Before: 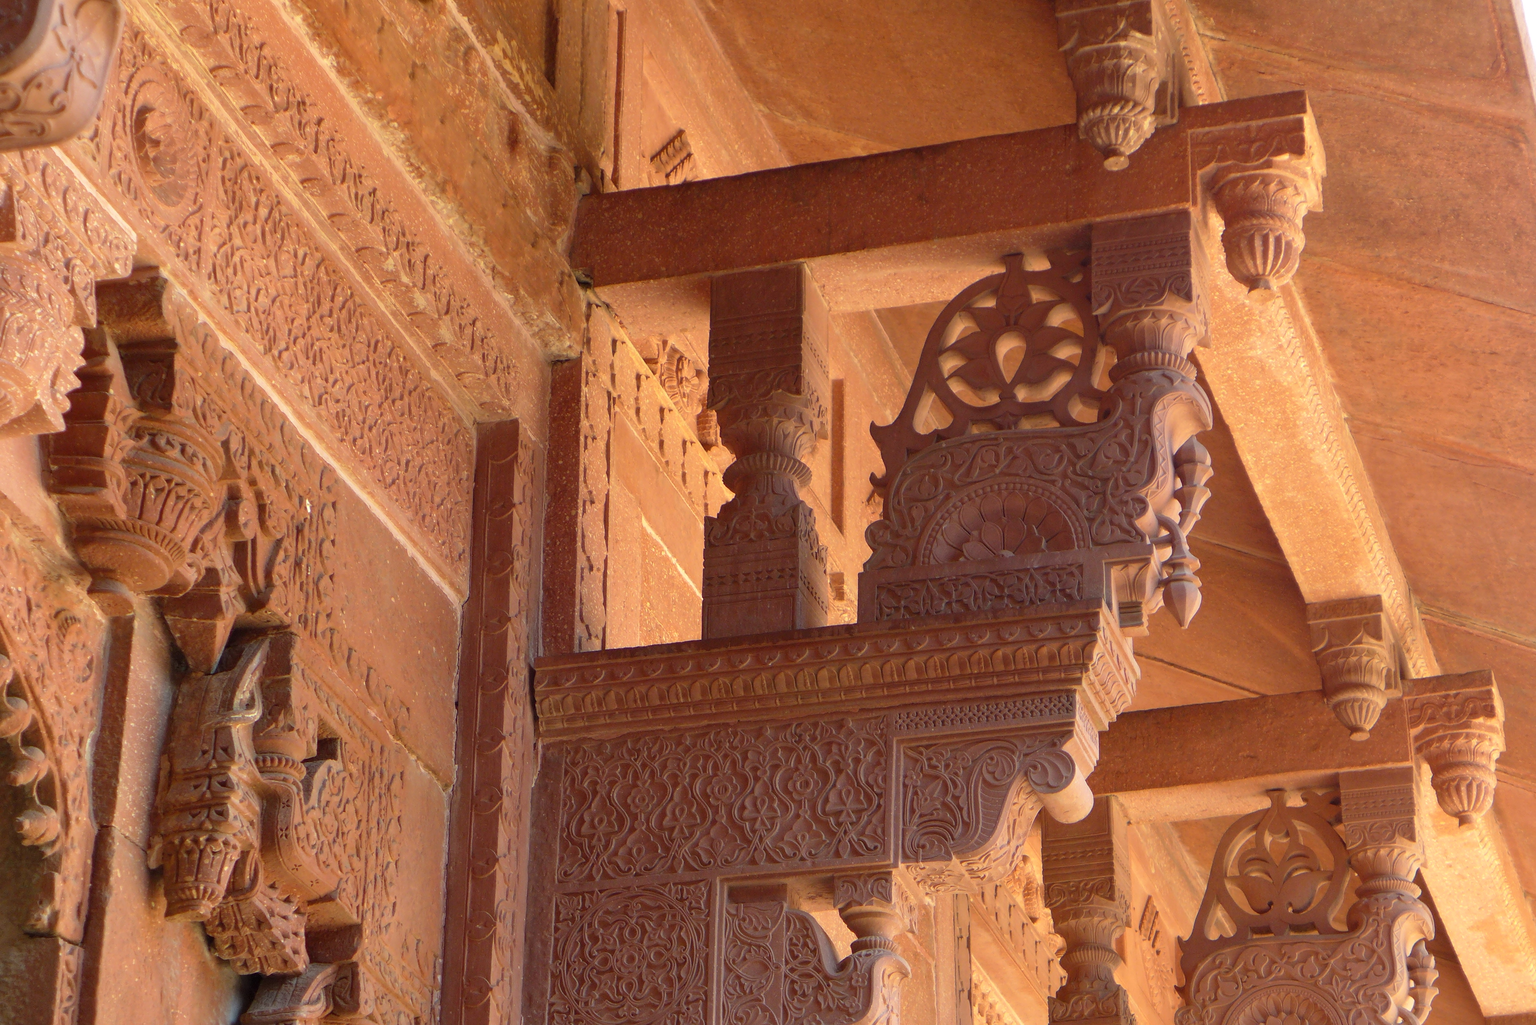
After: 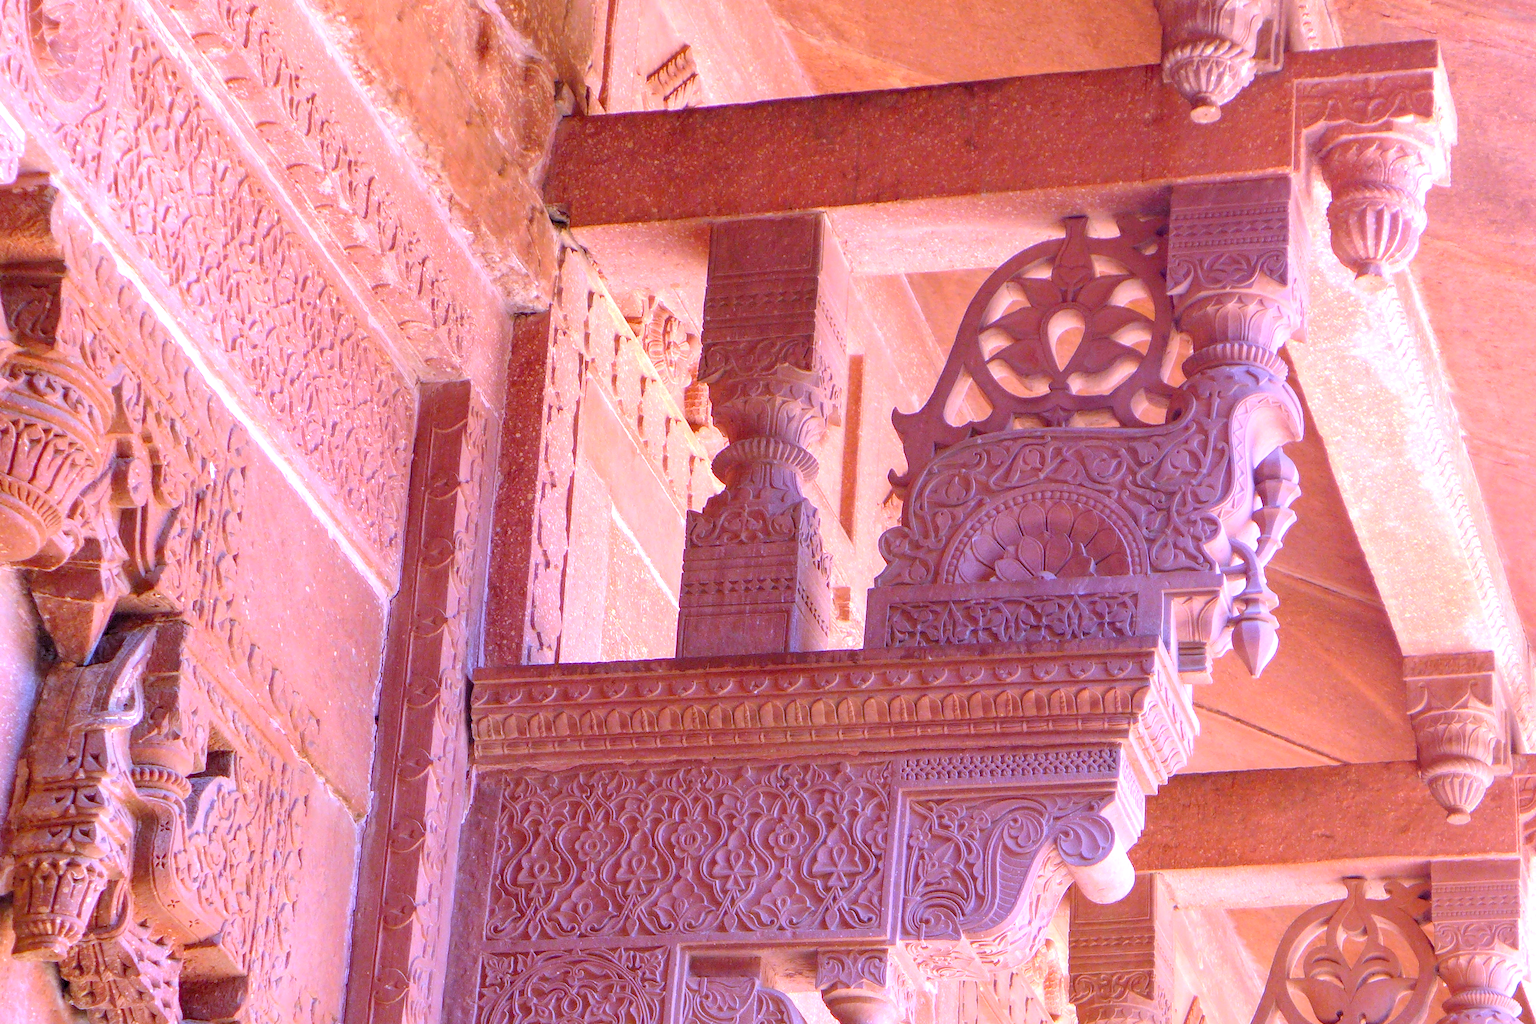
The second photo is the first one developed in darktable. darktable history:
white balance: red 0.98, blue 1.61
crop and rotate: angle -3.27°, left 5.211%, top 5.211%, right 4.607%, bottom 4.607%
local contrast: on, module defaults
levels: levels [0.036, 0.364, 0.827]
